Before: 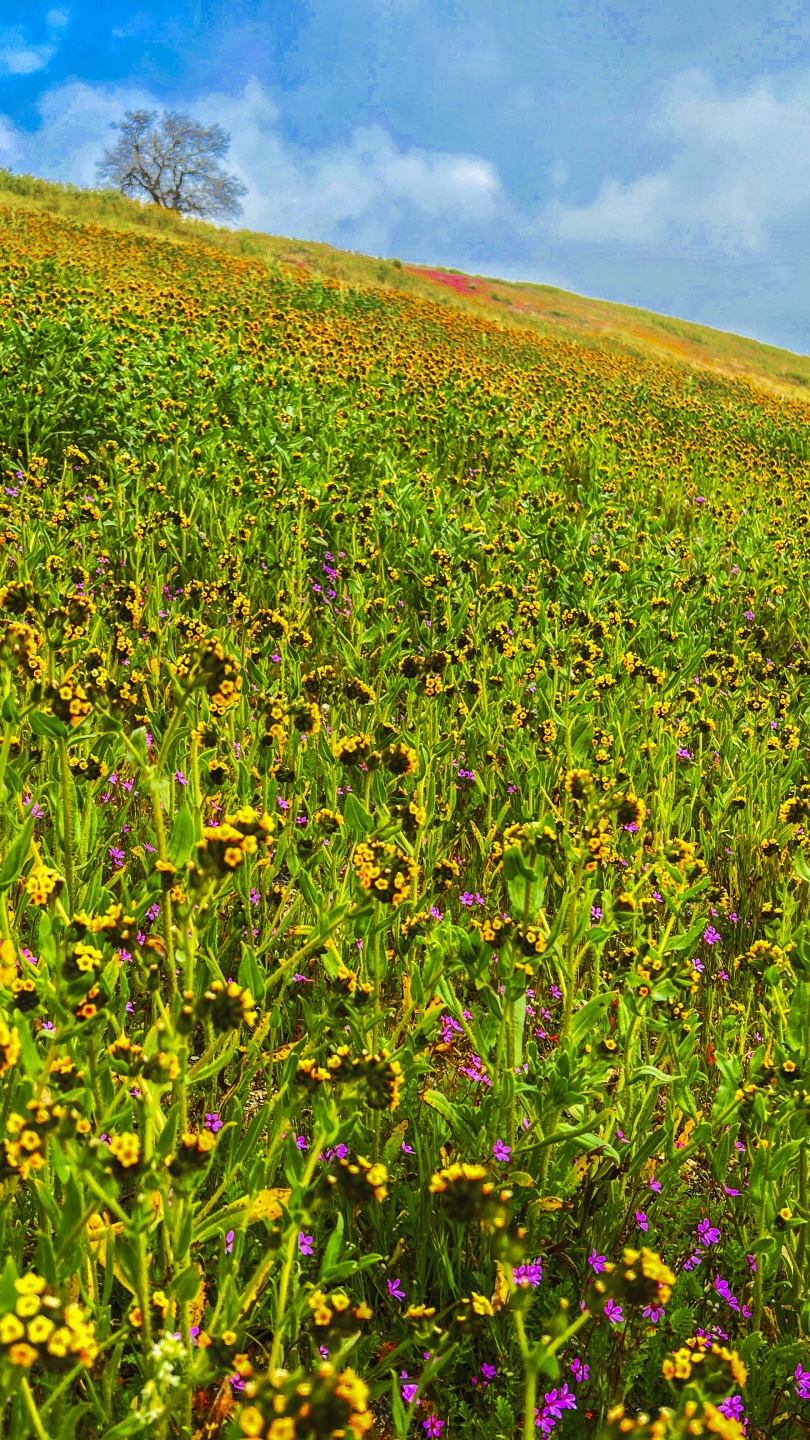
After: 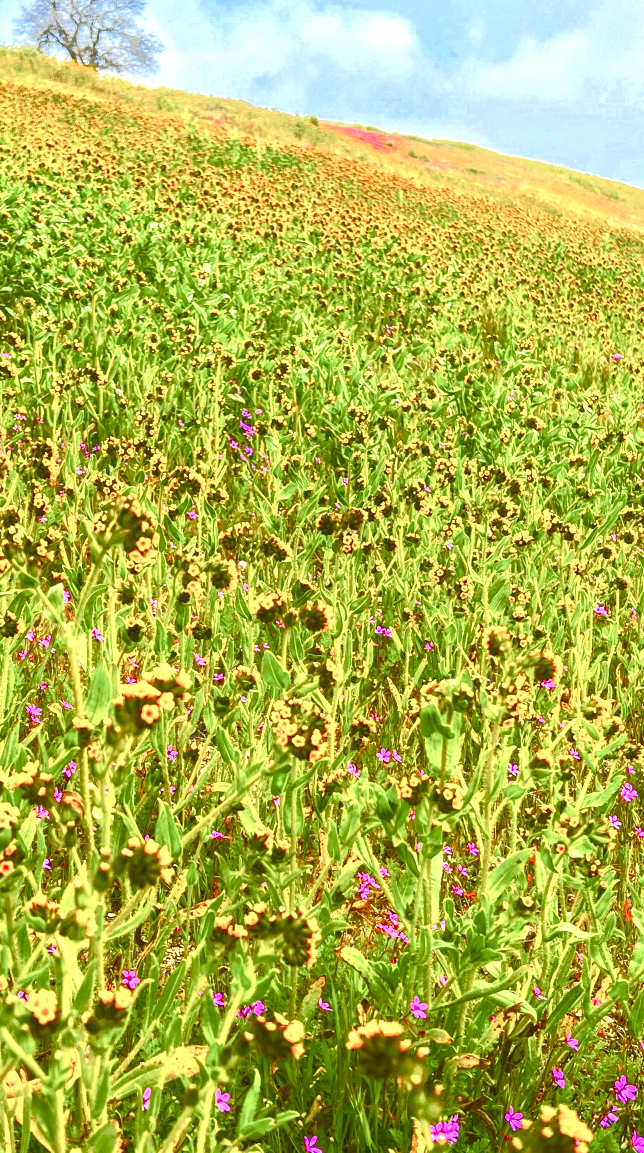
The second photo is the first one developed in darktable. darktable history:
color balance rgb: highlights gain › chroma 1.397%, highlights gain › hue 50.92°, linear chroma grading › global chroma 9.142%, perceptual saturation grading › global saturation 0.234%, perceptual saturation grading › highlights -29.191%, perceptual saturation grading › mid-tones 30.114%, perceptual saturation grading › shadows 59.565%, contrast -19.717%
crop and rotate: left 10.287%, top 9.964%, right 10.09%, bottom 9.949%
exposure: black level correction 0, exposure 1.444 EV, compensate exposure bias true, compensate highlight preservation false
